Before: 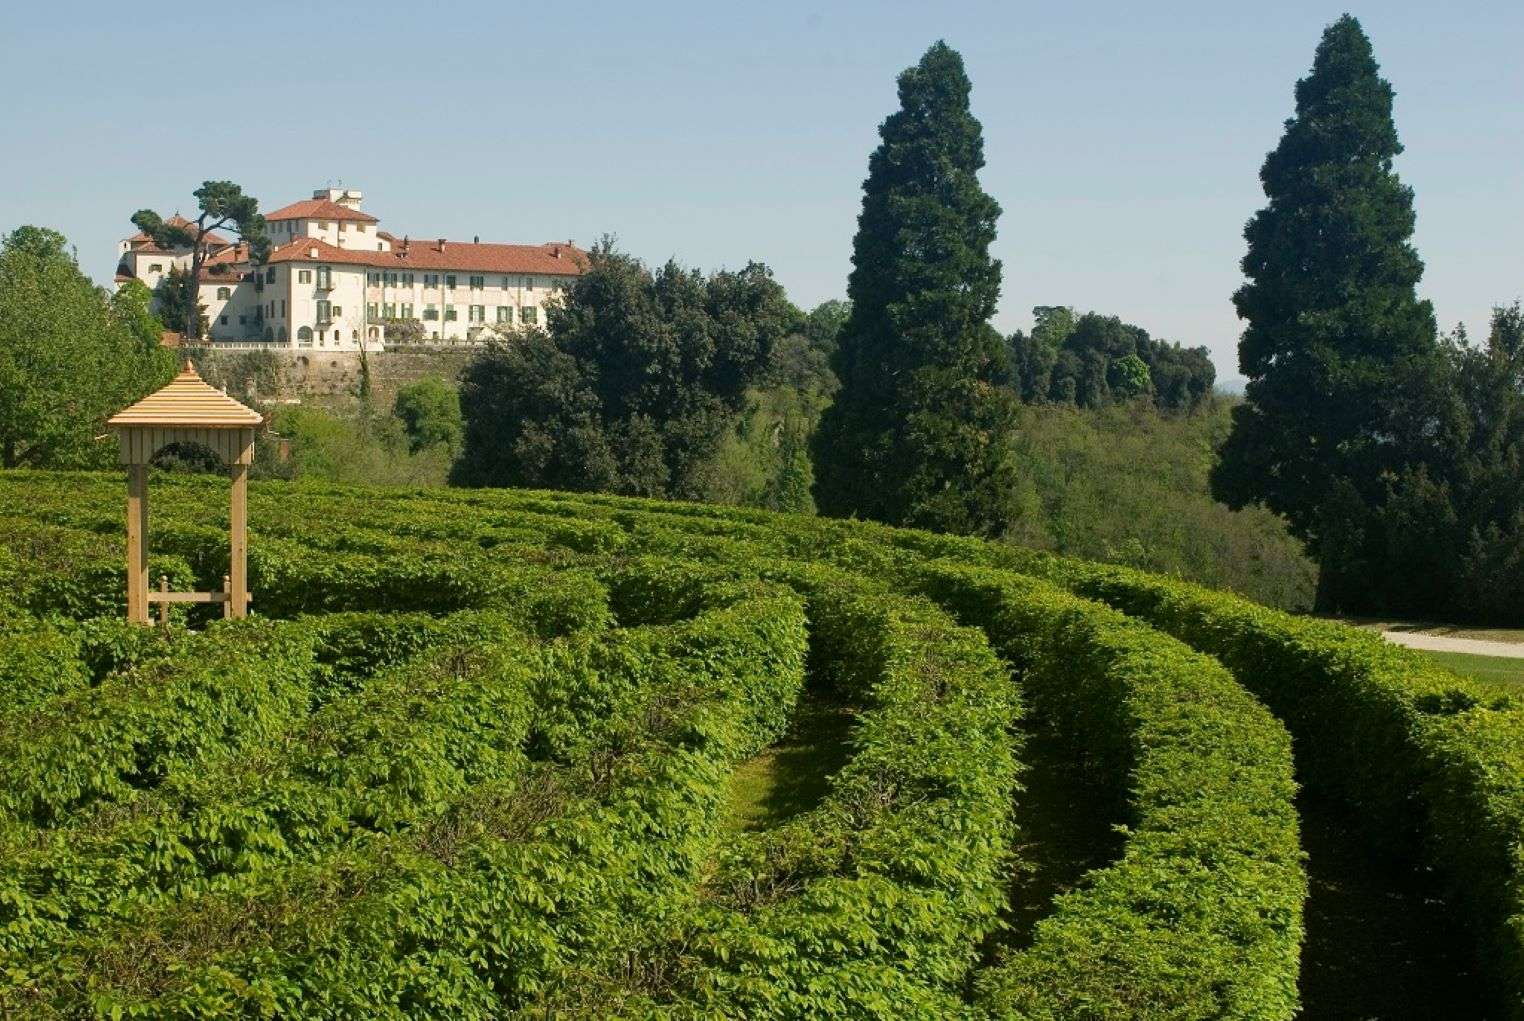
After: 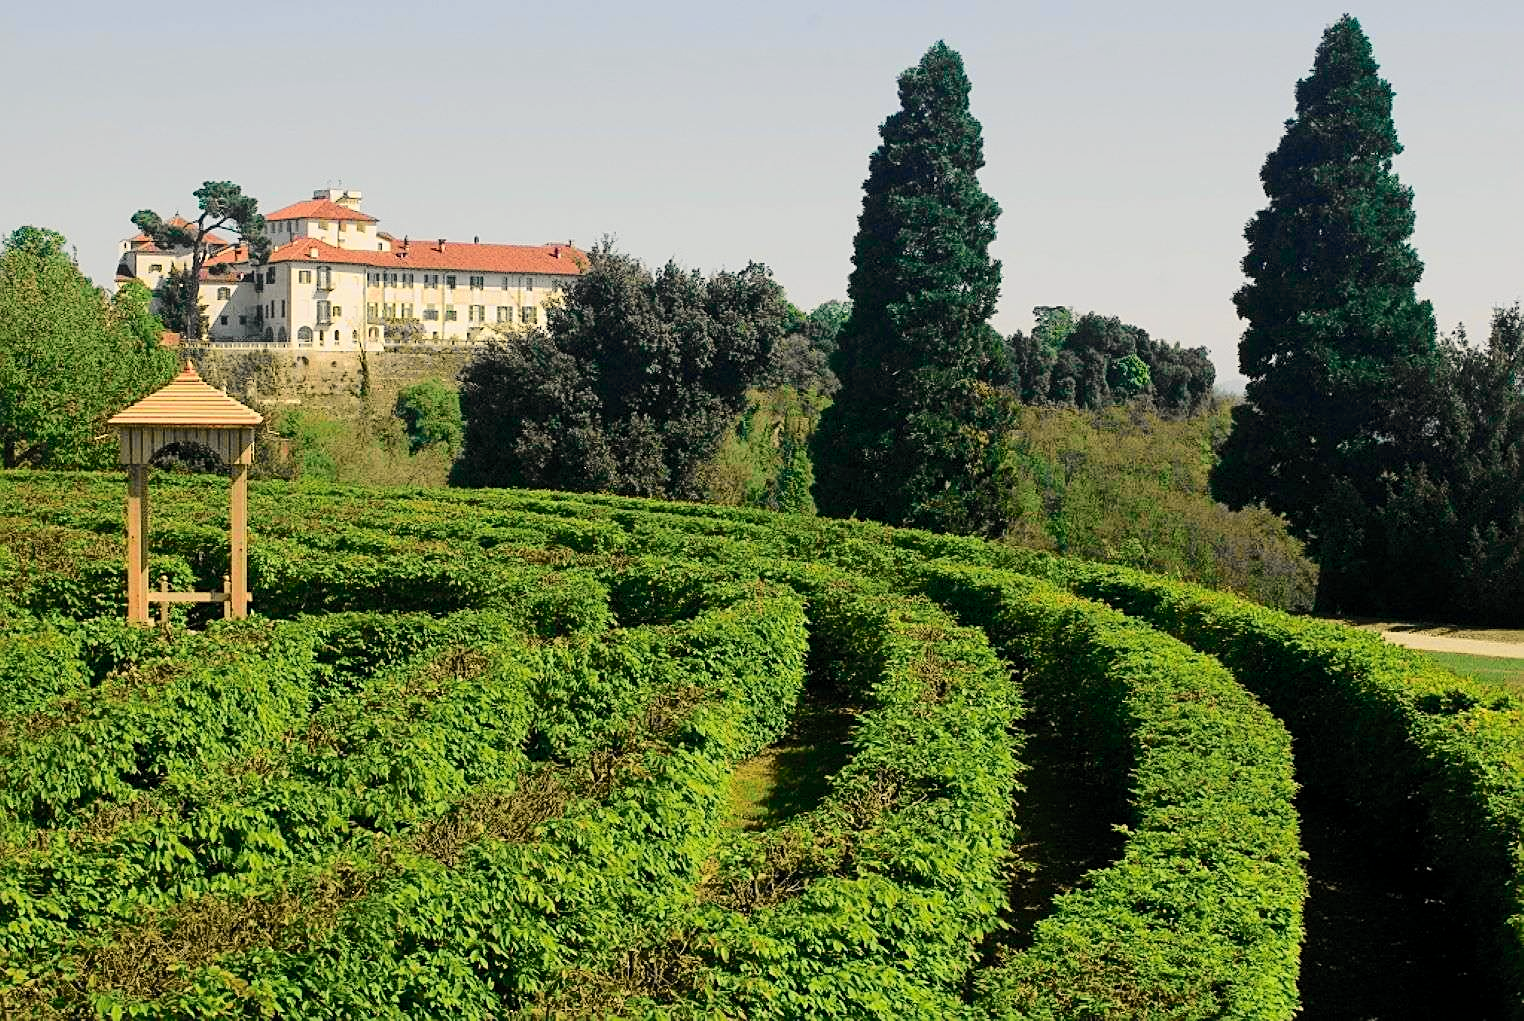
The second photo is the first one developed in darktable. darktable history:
color balance rgb: shadows lift › hue 87.51°, highlights gain › chroma 1.62%, highlights gain › hue 55.1°, global offset › chroma 0.06%, global offset › hue 253.66°, linear chroma grading › global chroma 0.5%
sharpen: on, module defaults
tone curve: curves: ch0 [(0.014, 0) (0.13, 0.09) (0.227, 0.211) (0.33, 0.395) (0.494, 0.615) (0.662, 0.76) (0.795, 0.846) (1, 0.969)]; ch1 [(0, 0) (0.366, 0.367) (0.447, 0.416) (0.473, 0.484) (0.504, 0.502) (0.525, 0.518) (0.564, 0.601) (0.634, 0.66) (0.746, 0.804) (1, 1)]; ch2 [(0, 0) (0.333, 0.346) (0.375, 0.375) (0.424, 0.43) (0.476, 0.498) (0.496, 0.505) (0.517, 0.522) (0.548, 0.548) (0.579, 0.618) (0.651, 0.674) (0.688, 0.728) (1, 1)], color space Lab, independent channels, preserve colors none
